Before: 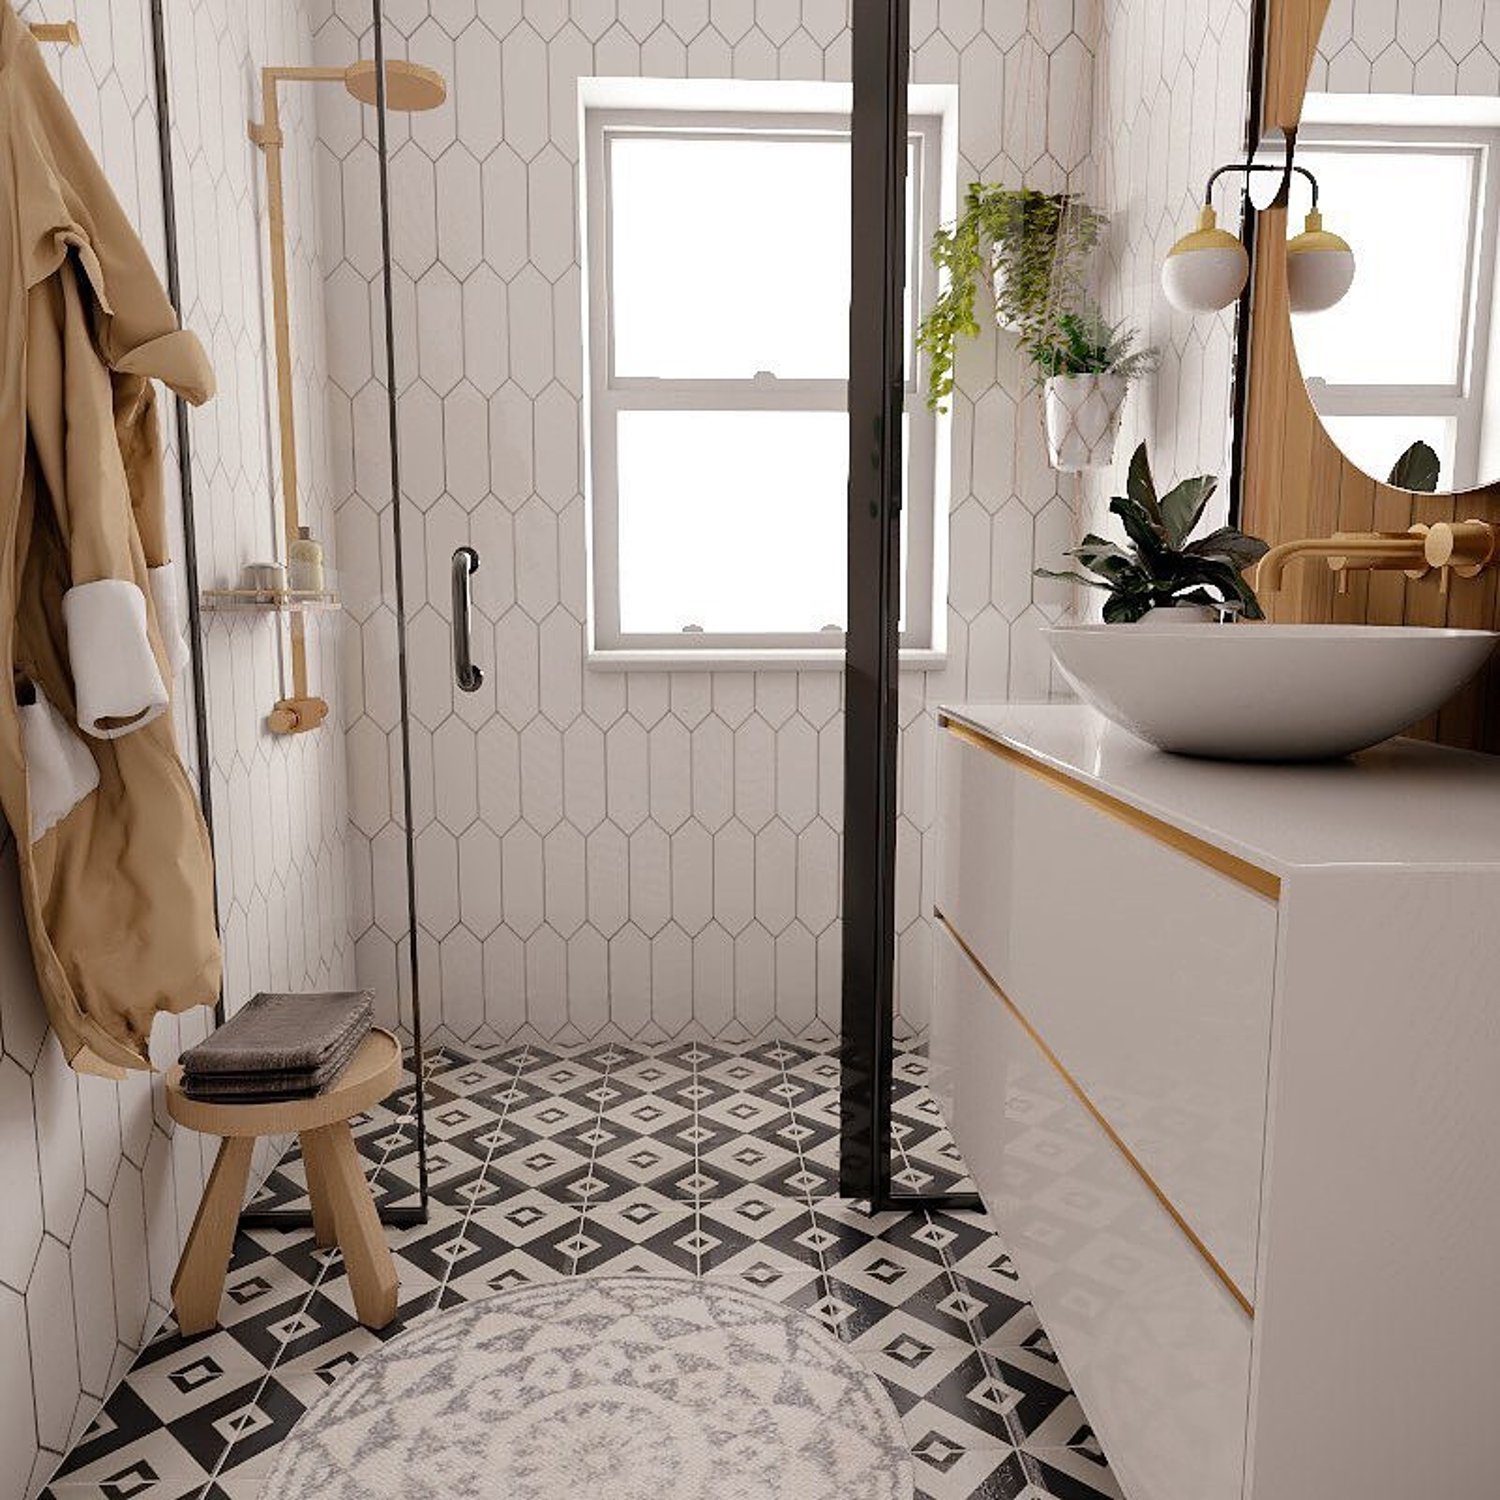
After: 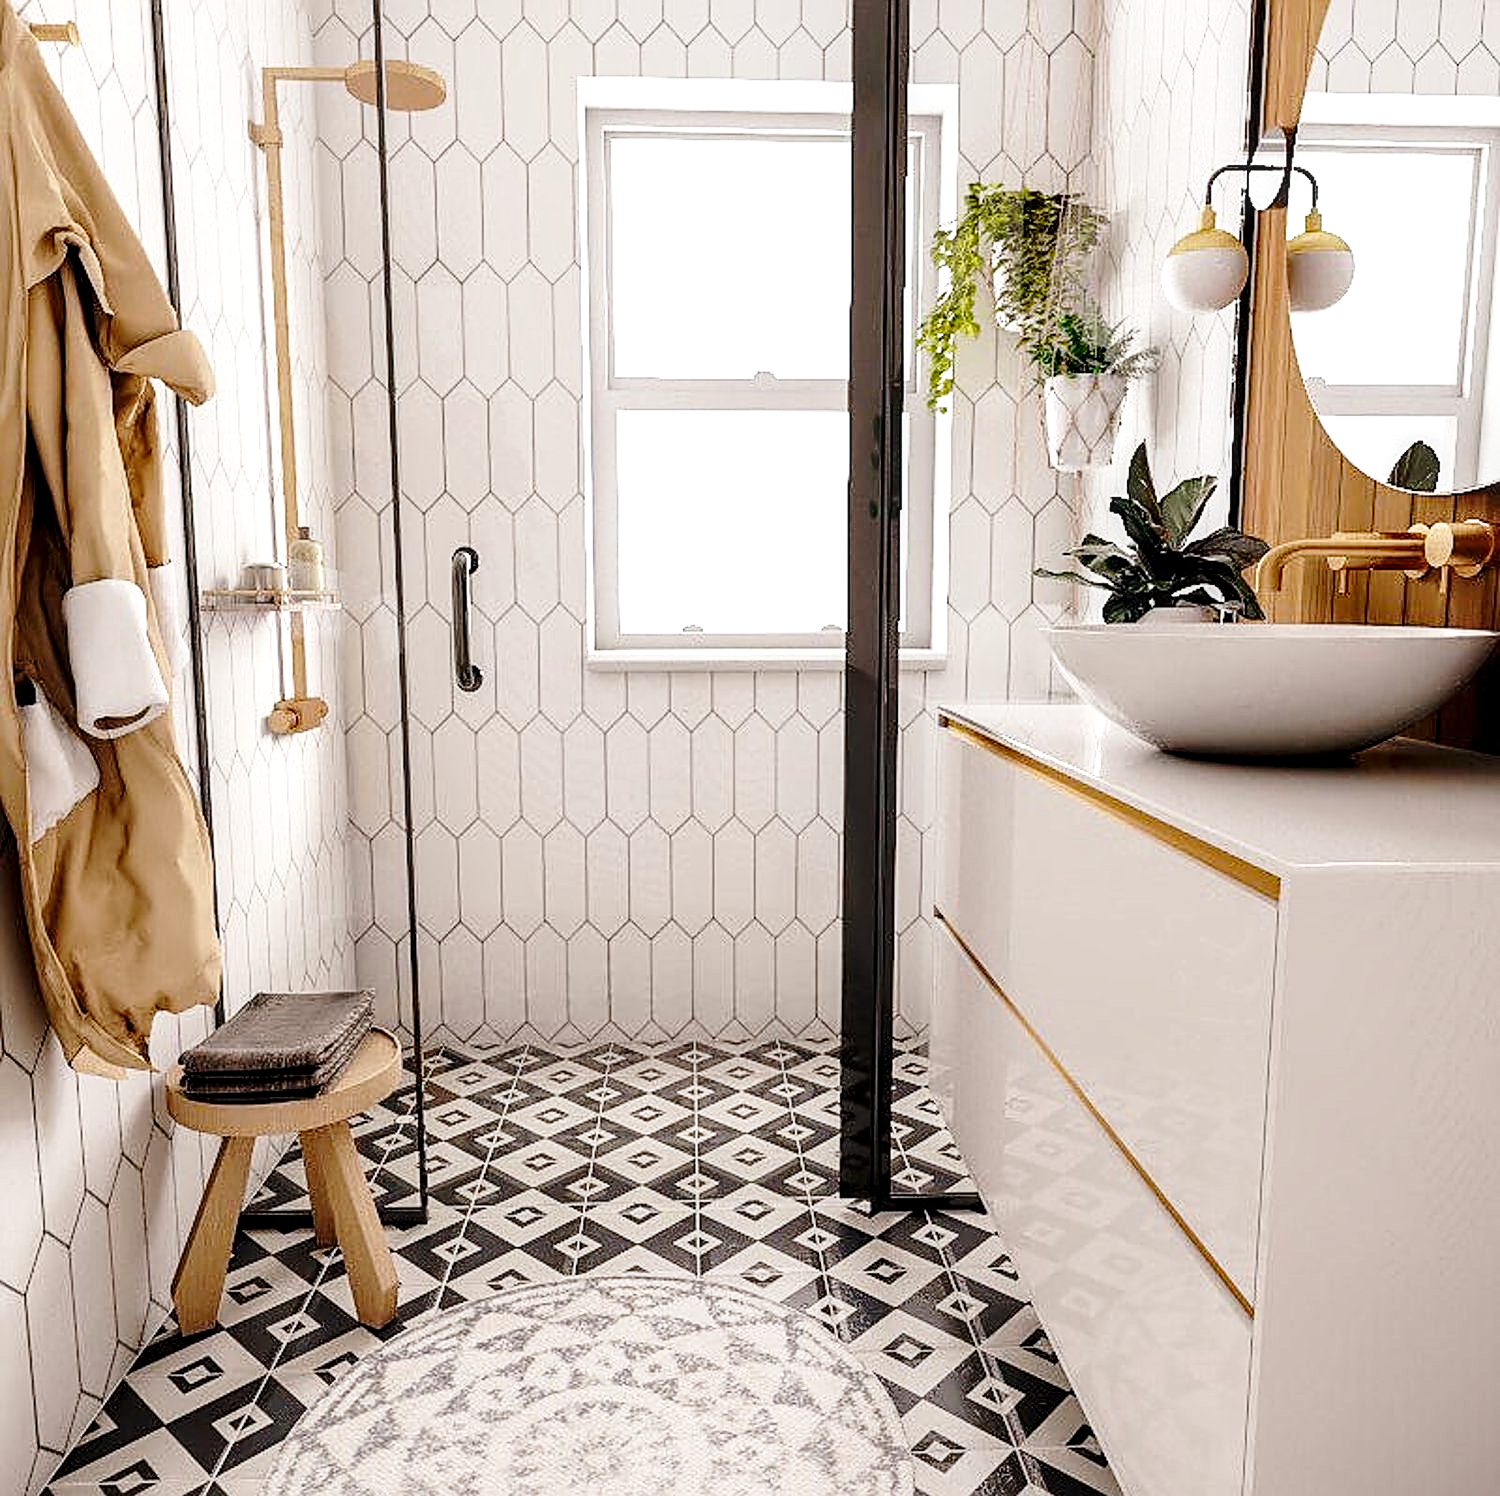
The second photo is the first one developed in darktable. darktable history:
crop: top 0.05%, bottom 0.098%
local contrast: highlights 59%, detail 145%
sharpen: on, module defaults
base curve: curves: ch0 [(0, 0) (0.028, 0.03) (0.121, 0.232) (0.46, 0.748) (0.859, 0.968) (1, 1)], preserve colors none
